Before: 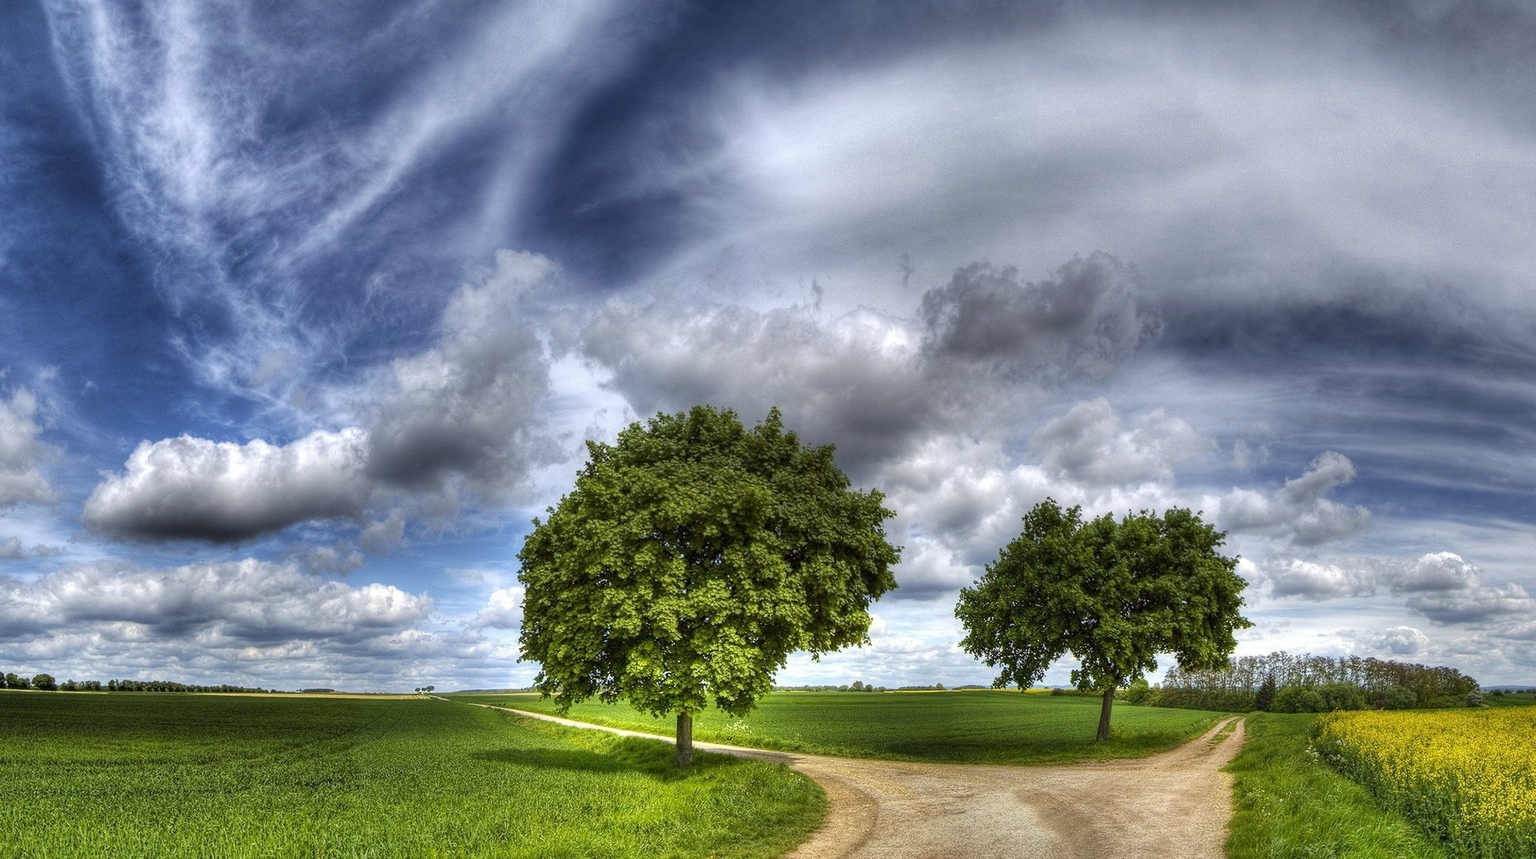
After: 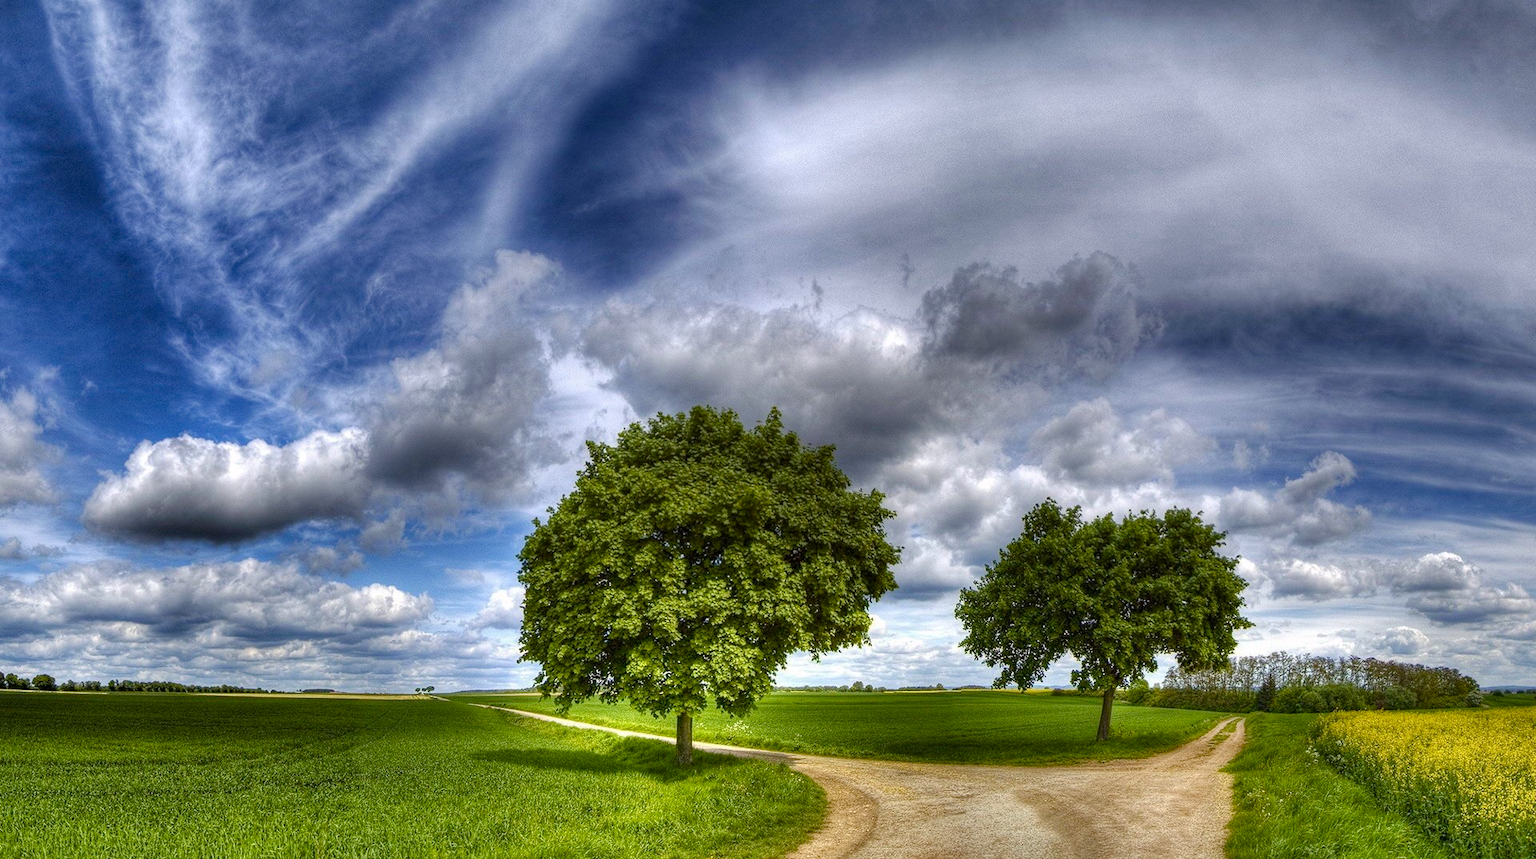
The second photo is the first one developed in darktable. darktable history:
haze removal: adaptive false
color balance rgb: highlights gain › chroma 0.195%, highlights gain › hue 332.75°, linear chroma grading › global chroma 1.99%, linear chroma grading › mid-tones -1.313%, perceptual saturation grading › global saturation 20%, perceptual saturation grading › highlights -25.519%, perceptual saturation grading › shadows 25.412%
